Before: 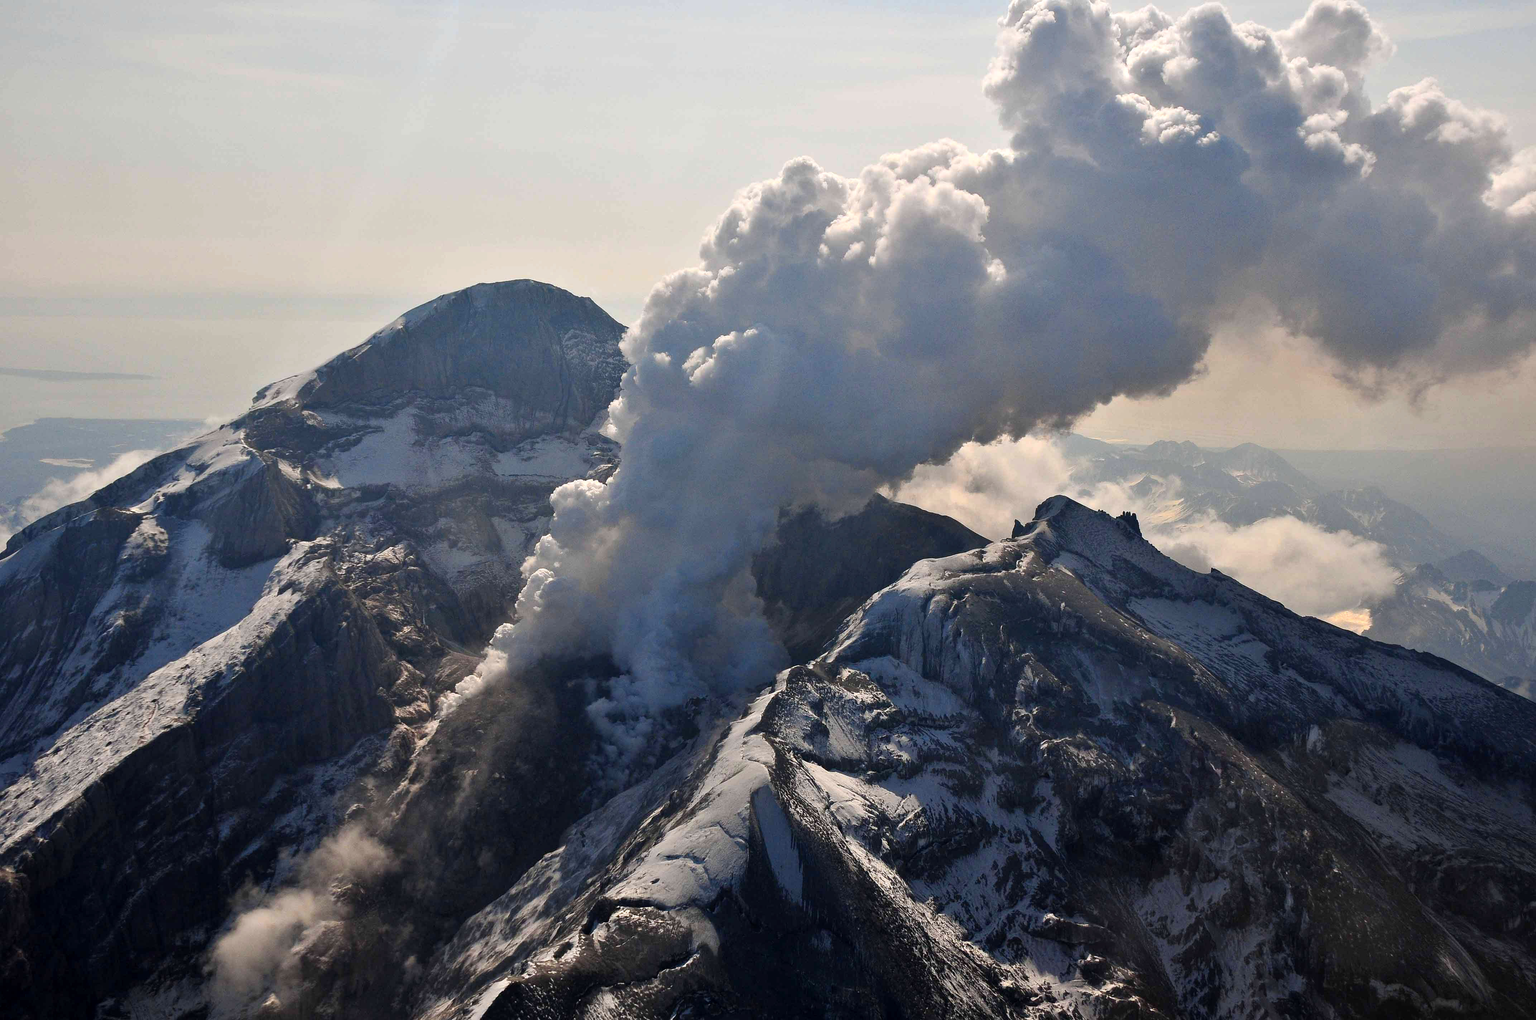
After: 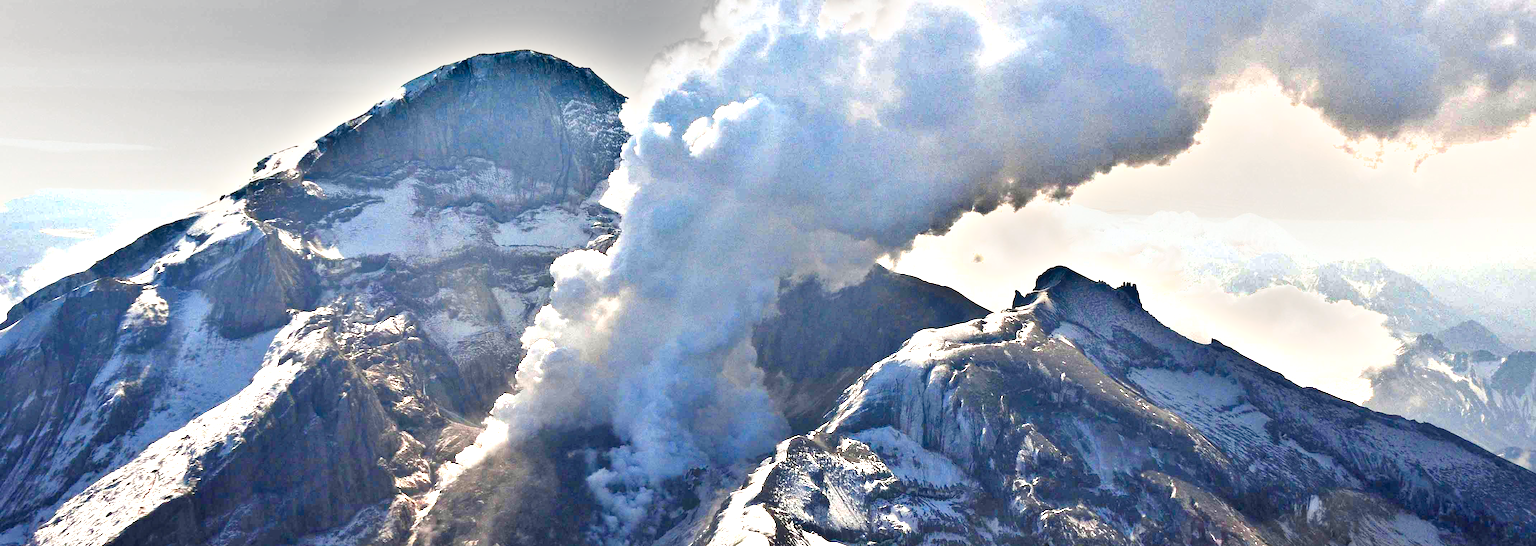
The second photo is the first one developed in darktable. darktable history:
shadows and highlights: soften with gaussian
crop and rotate: top 22.576%, bottom 23.817%
exposure: black level correction 0, exposure 1.096 EV, compensate exposure bias true, compensate highlight preservation false
color balance rgb: highlights gain › luminance 5.725%, highlights gain › chroma 1.252%, highlights gain › hue 89.06°, perceptual saturation grading › global saturation 27.569%, perceptual saturation grading › highlights -25.412%, perceptual saturation grading › shadows 25.076%
